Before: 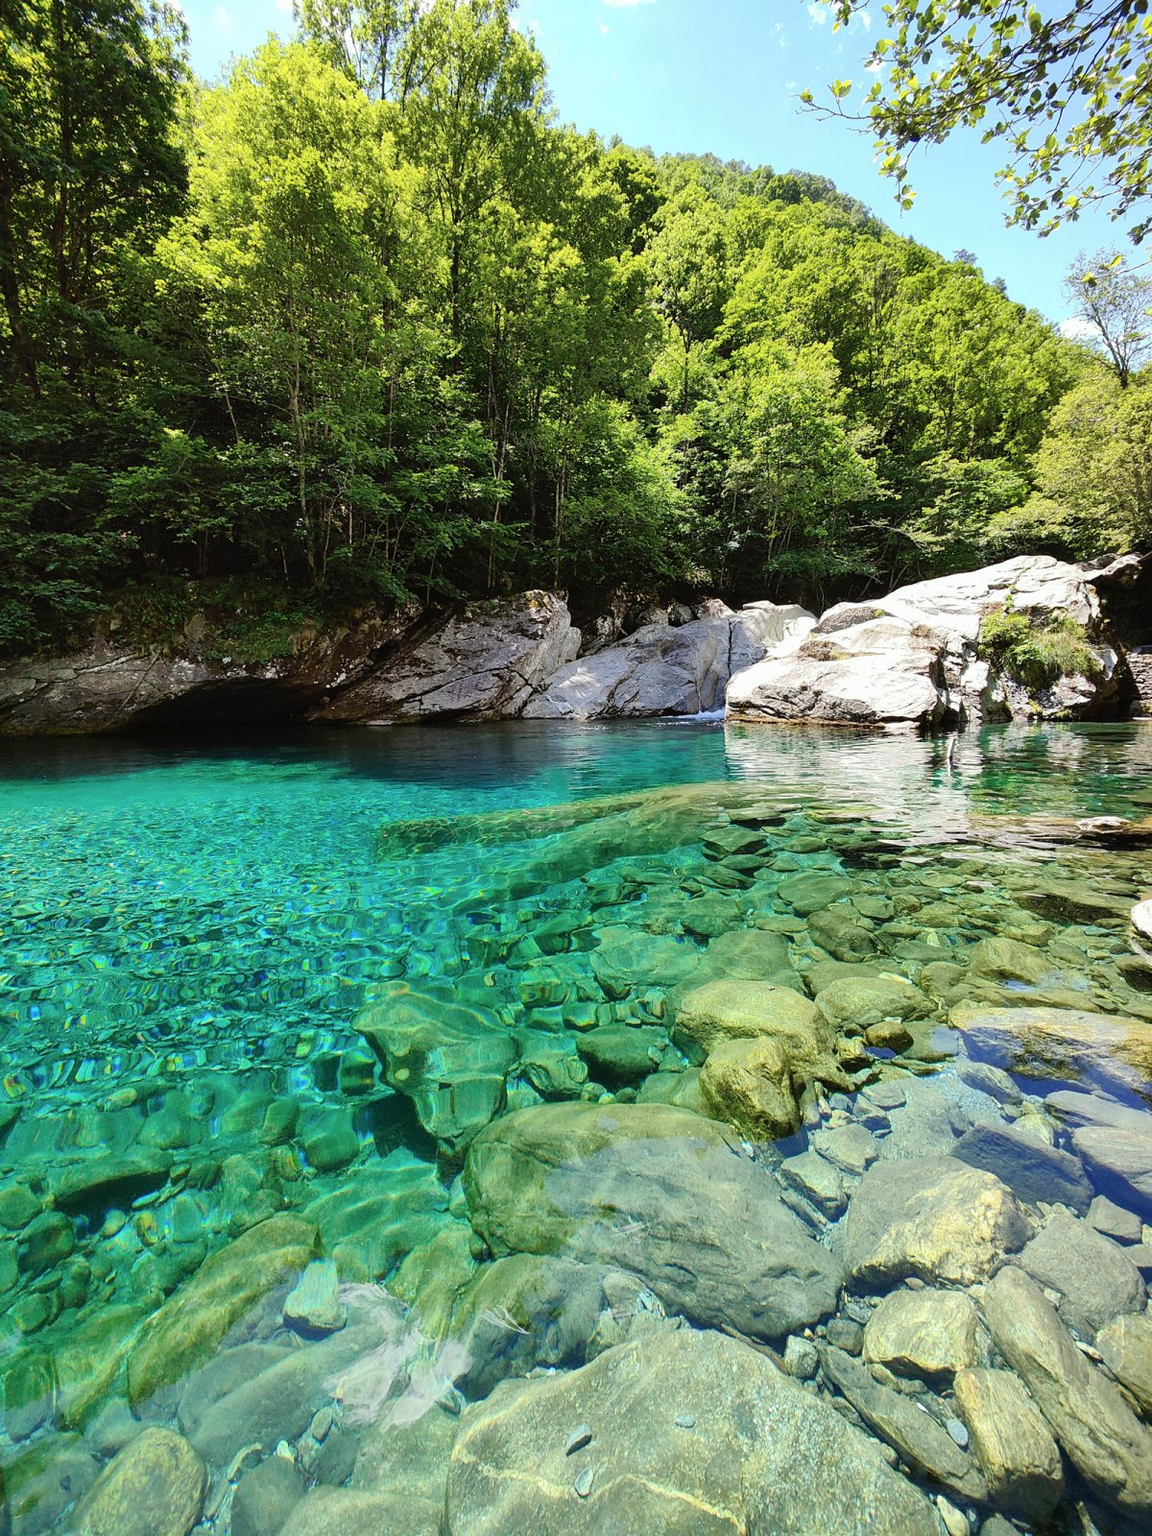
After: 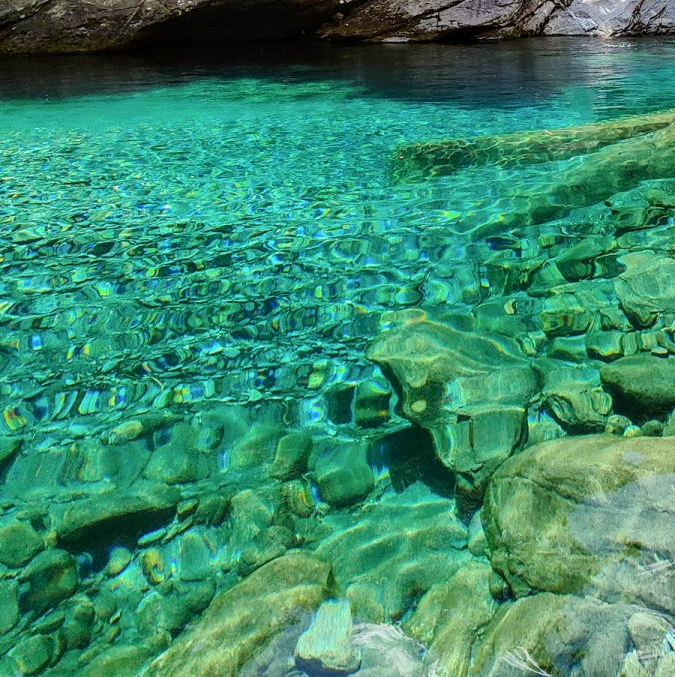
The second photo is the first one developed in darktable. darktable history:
crop: top 44.618%, right 43.686%, bottom 13.028%
local contrast: on, module defaults
